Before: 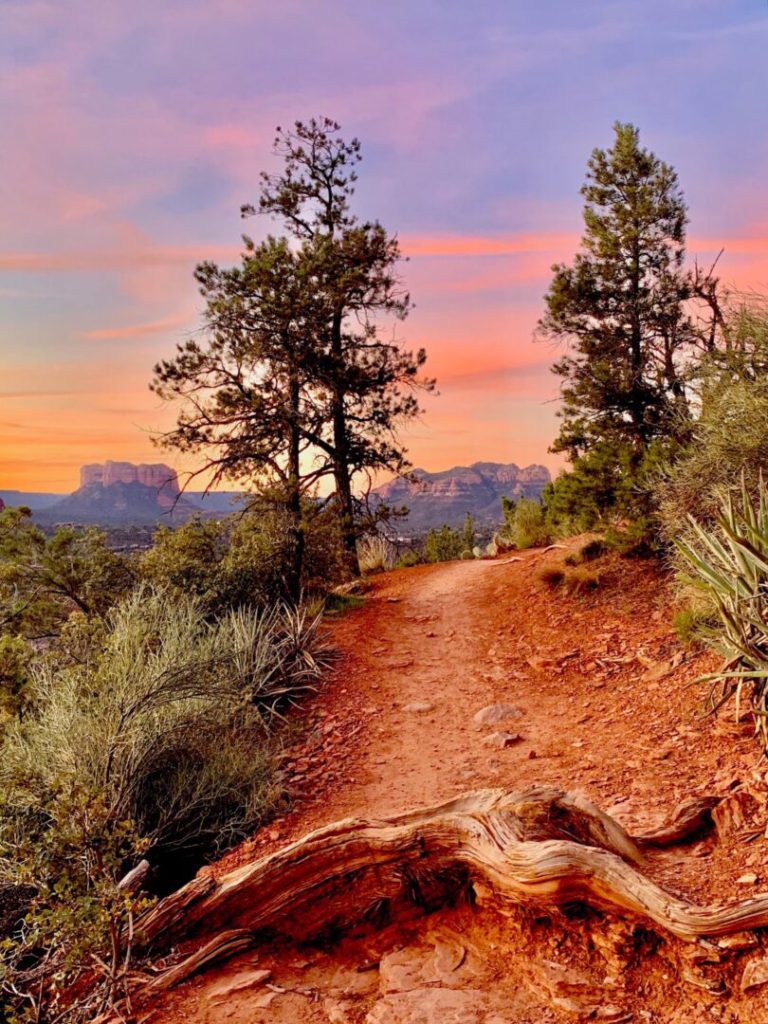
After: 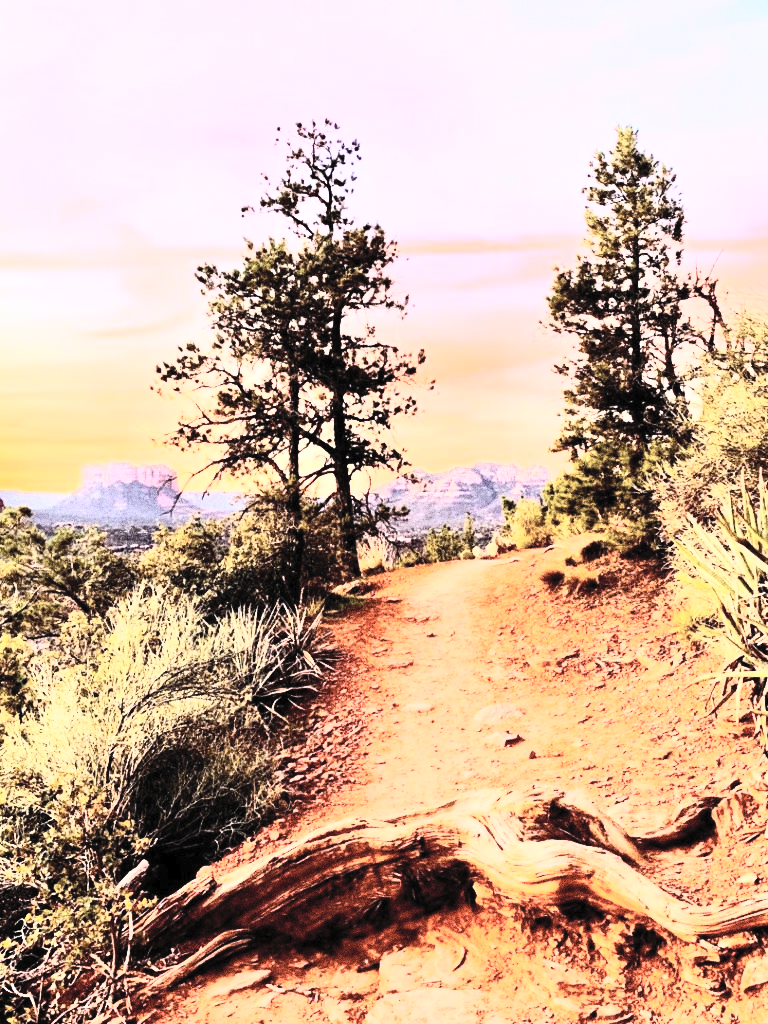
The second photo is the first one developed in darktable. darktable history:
grain: strength 49.07%
contrast brightness saturation: contrast 0.43, brightness 0.56, saturation -0.19
rgb curve: curves: ch0 [(0, 0) (0.21, 0.15) (0.24, 0.21) (0.5, 0.75) (0.75, 0.96) (0.89, 0.99) (1, 1)]; ch1 [(0, 0.02) (0.21, 0.13) (0.25, 0.2) (0.5, 0.67) (0.75, 0.9) (0.89, 0.97) (1, 1)]; ch2 [(0, 0.02) (0.21, 0.13) (0.25, 0.2) (0.5, 0.67) (0.75, 0.9) (0.89, 0.97) (1, 1)], compensate middle gray true
